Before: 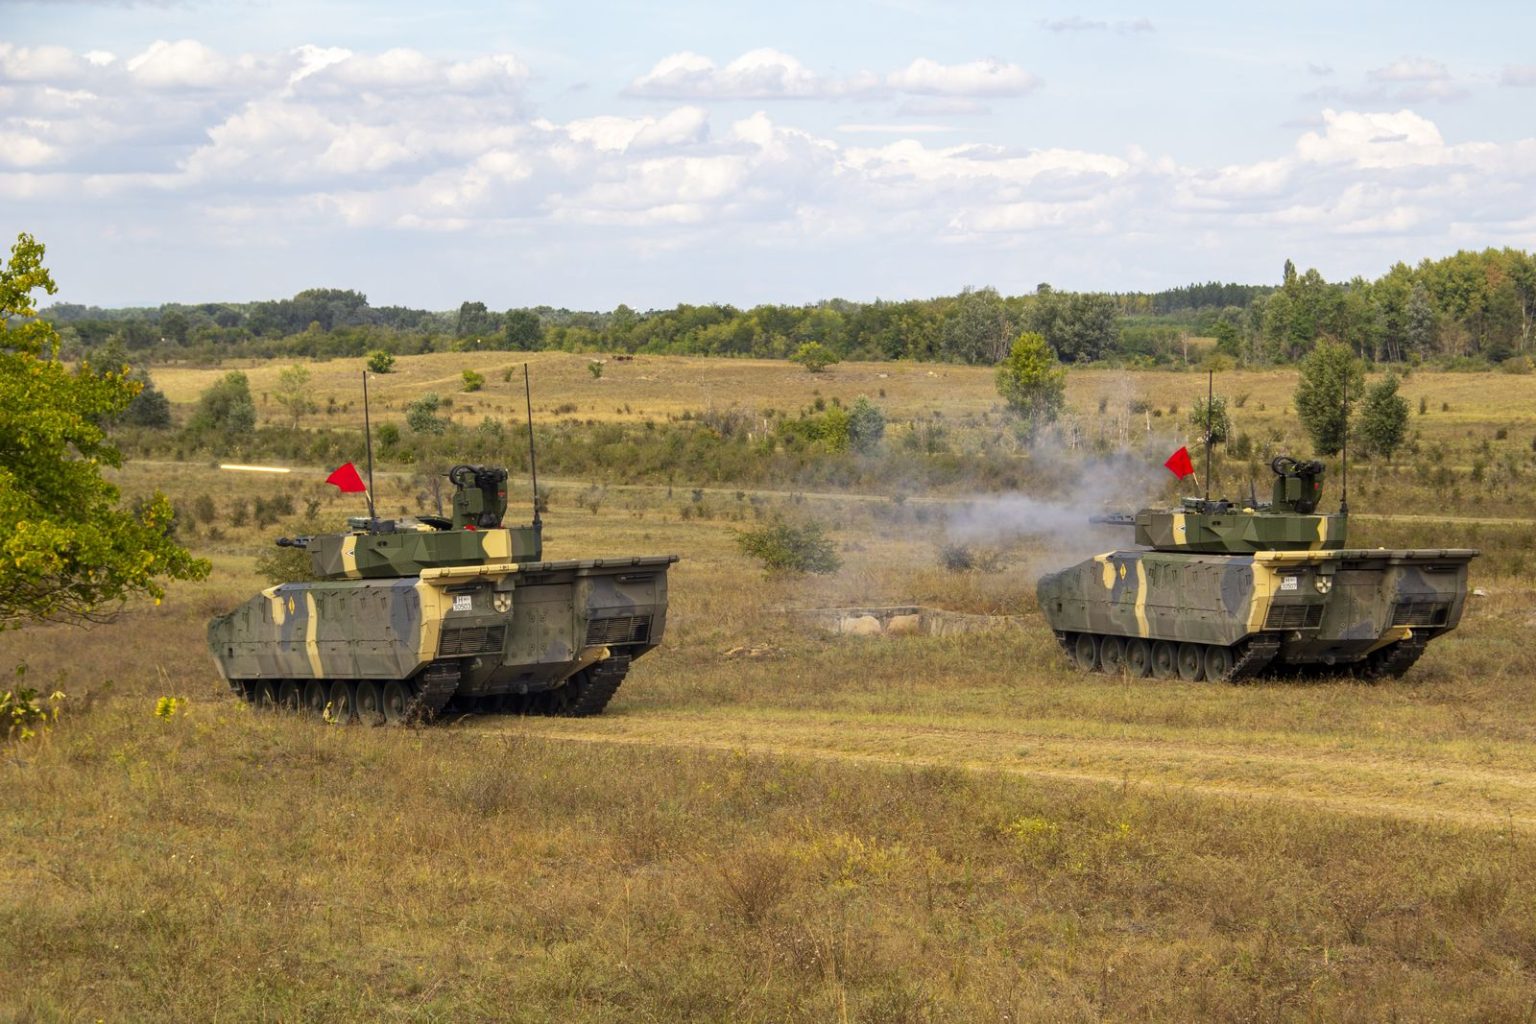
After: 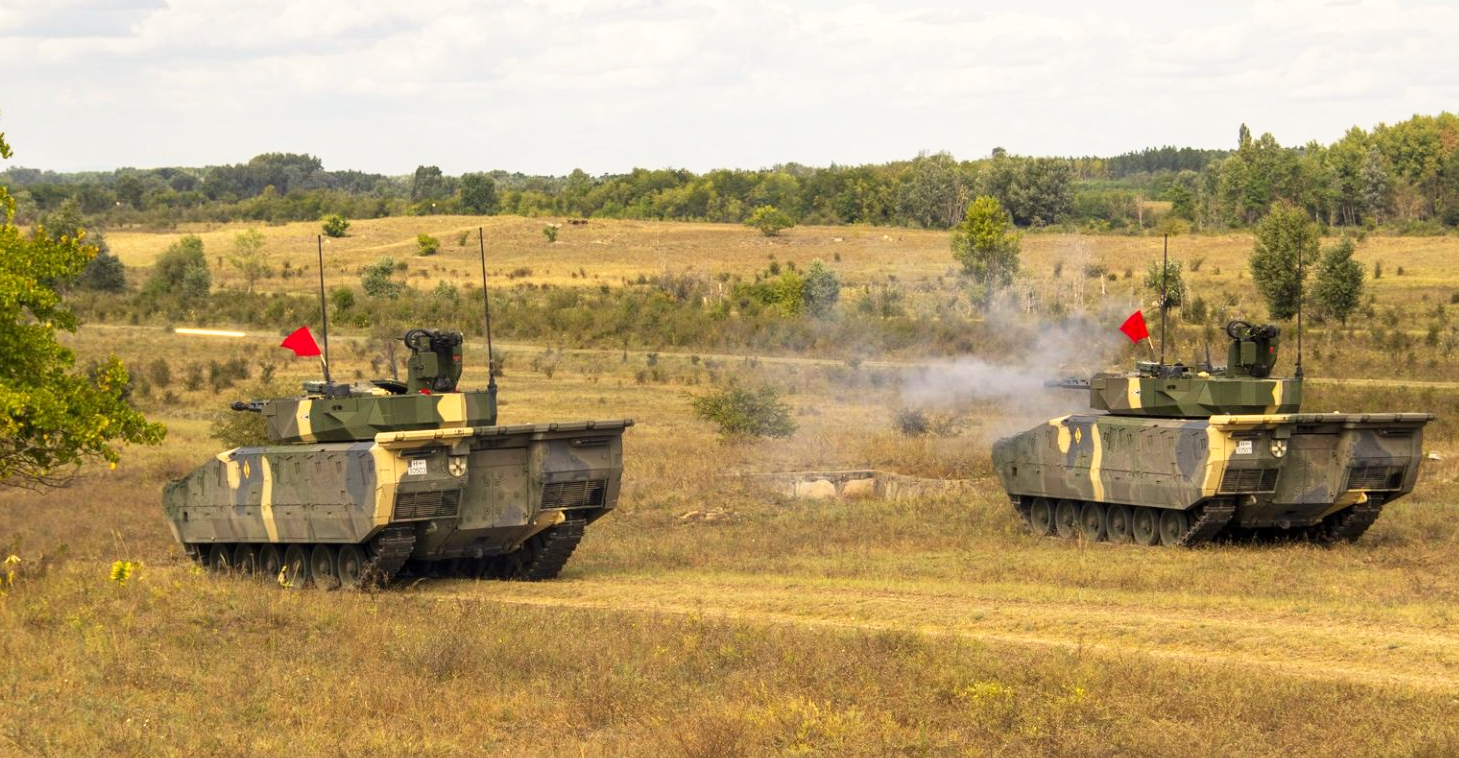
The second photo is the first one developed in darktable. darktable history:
white balance: red 1.045, blue 0.932
crop and rotate: left 2.991%, top 13.302%, right 1.981%, bottom 12.636%
base curve: curves: ch0 [(0, 0) (0.688, 0.865) (1, 1)], preserve colors none
